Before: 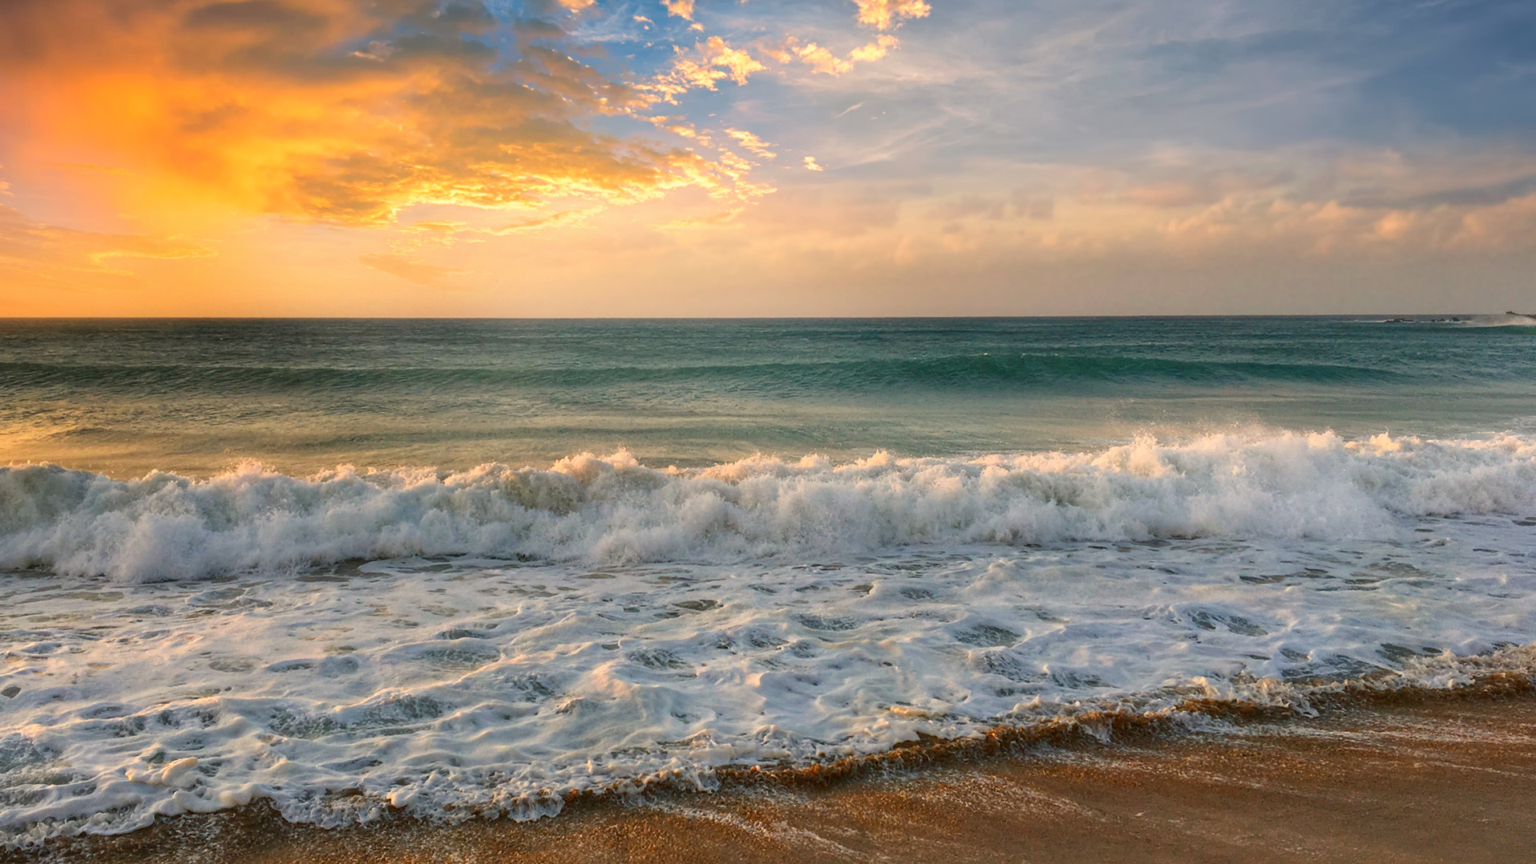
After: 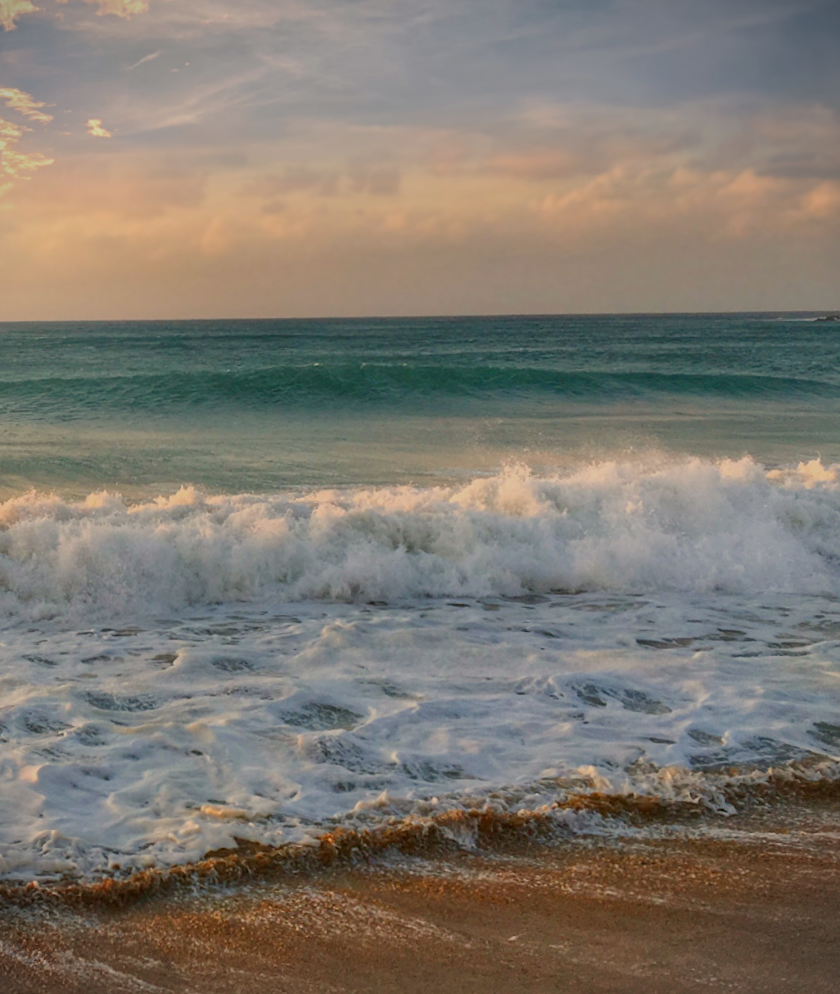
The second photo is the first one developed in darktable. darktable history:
white balance: emerald 1
rotate and perspective: rotation -0.45°, automatic cropping original format, crop left 0.008, crop right 0.992, crop top 0.012, crop bottom 0.988
tone equalizer: -8 EV 0.25 EV, -7 EV 0.417 EV, -6 EV 0.417 EV, -5 EV 0.25 EV, -3 EV -0.25 EV, -2 EV -0.417 EV, -1 EV -0.417 EV, +0 EV -0.25 EV, edges refinement/feathering 500, mask exposure compensation -1.57 EV, preserve details guided filter
crop: left 47.628%, top 6.643%, right 7.874%
vignetting: fall-off start 91.19%
tone curve: color space Lab, linked channels, preserve colors none
